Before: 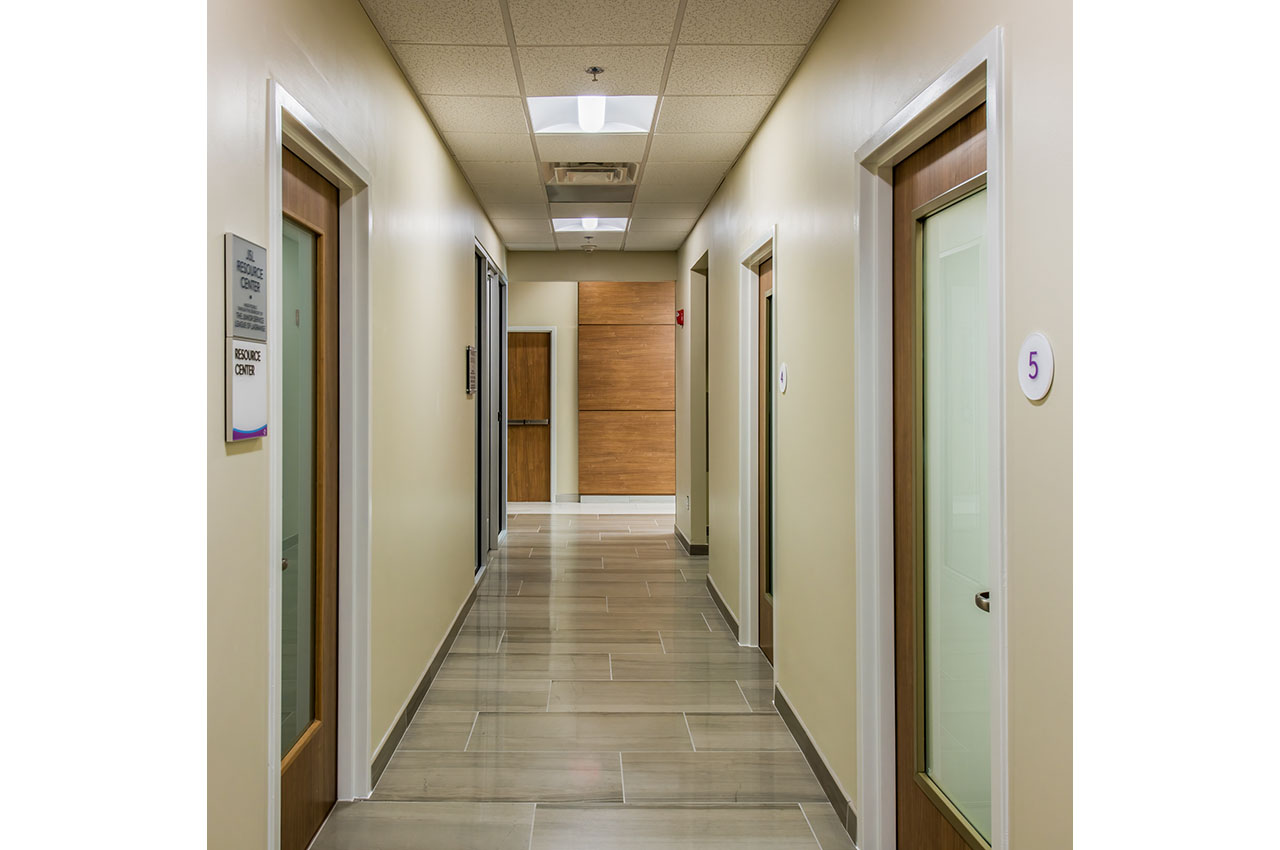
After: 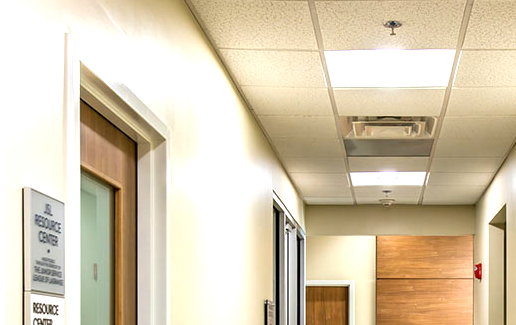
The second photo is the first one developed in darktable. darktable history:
exposure: exposure 1 EV, compensate exposure bias true, compensate highlight preservation false
crop: left 15.782%, top 5.452%, right 43.868%, bottom 56.293%
